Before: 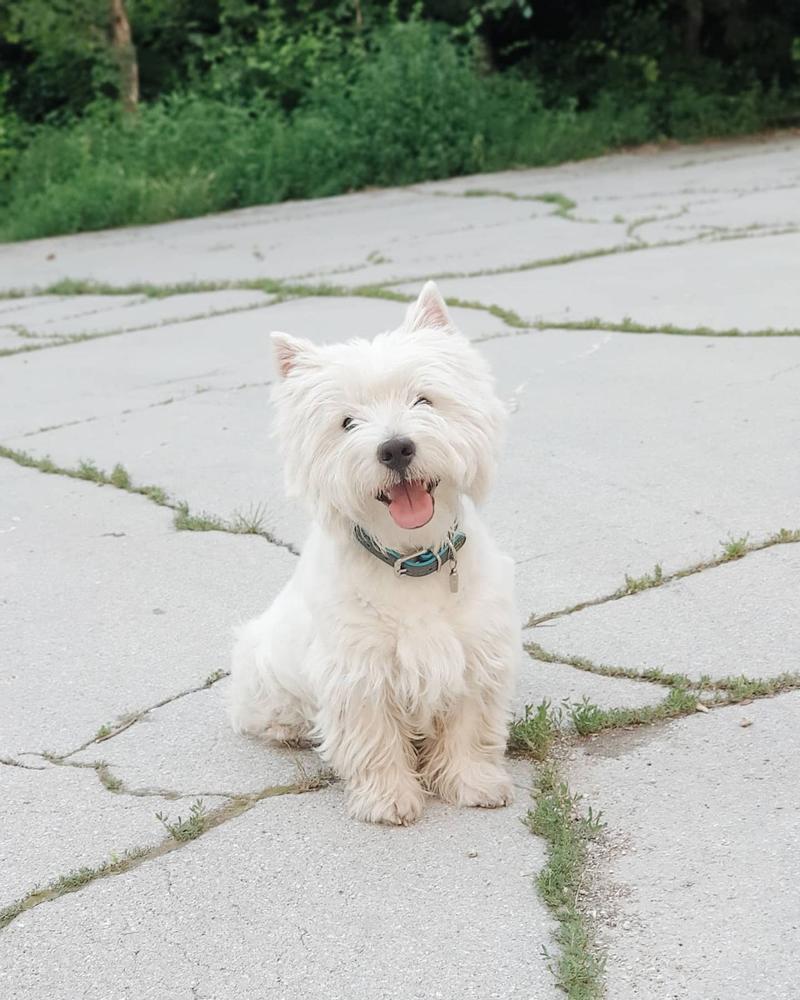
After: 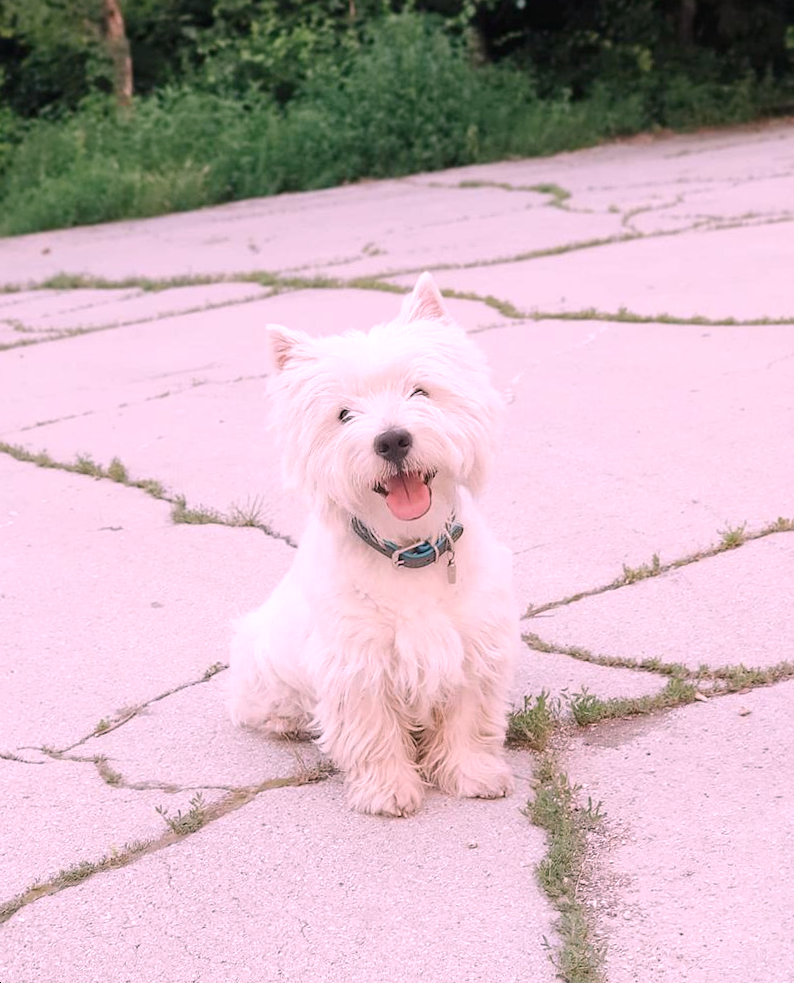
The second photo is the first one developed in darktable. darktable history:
white balance: red 1.188, blue 1.11
rotate and perspective: rotation -0.45°, automatic cropping original format, crop left 0.008, crop right 0.992, crop top 0.012, crop bottom 0.988
